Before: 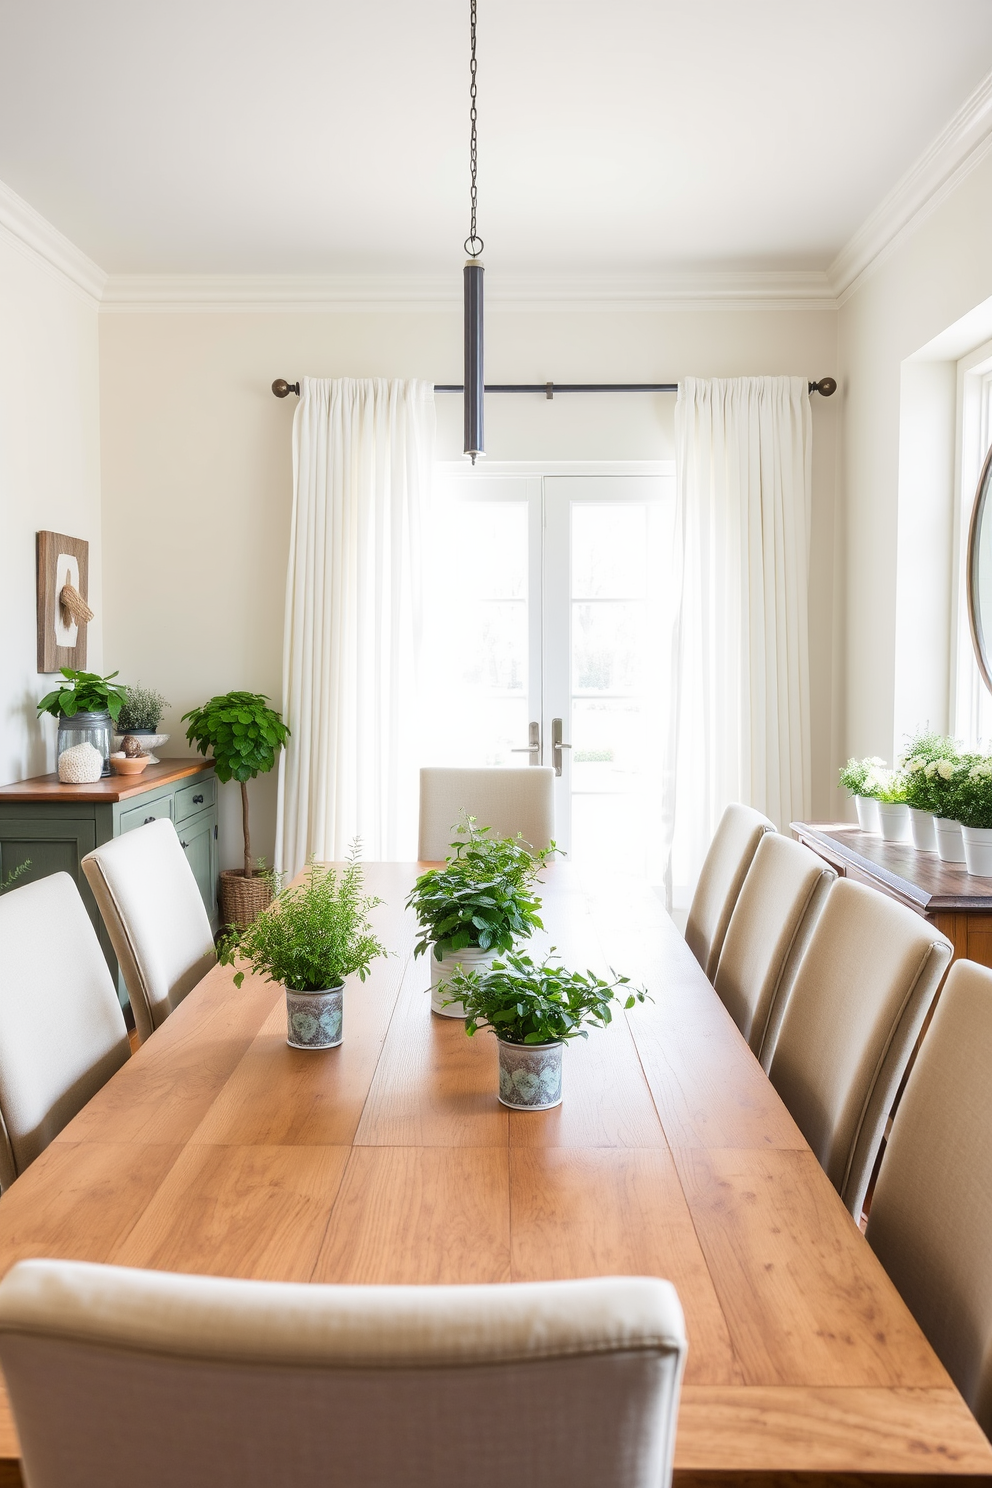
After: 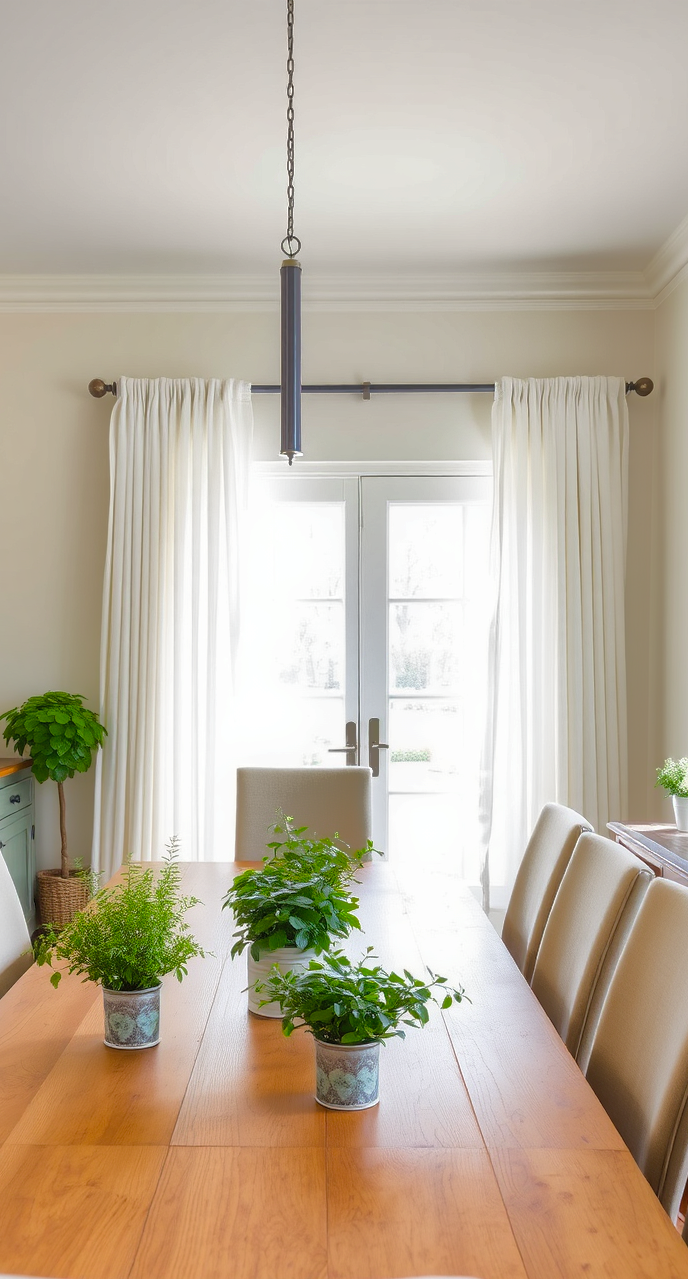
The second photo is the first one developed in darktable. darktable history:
crop: left 18.458%, right 12.17%, bottom 14.004%
color balance rgb: perceptual saturation grading › global saturation 25.889%
shadows and highlights: shadows 39.31, highlights -60.03
